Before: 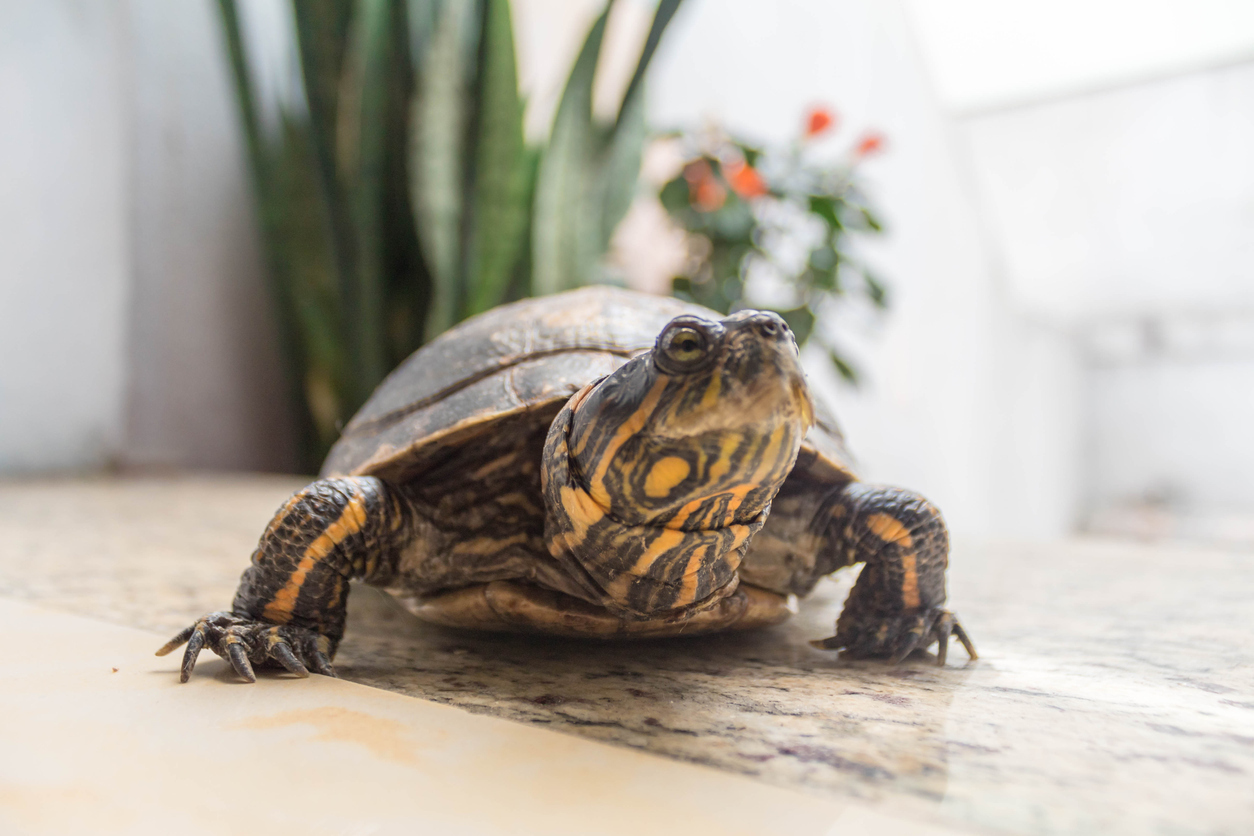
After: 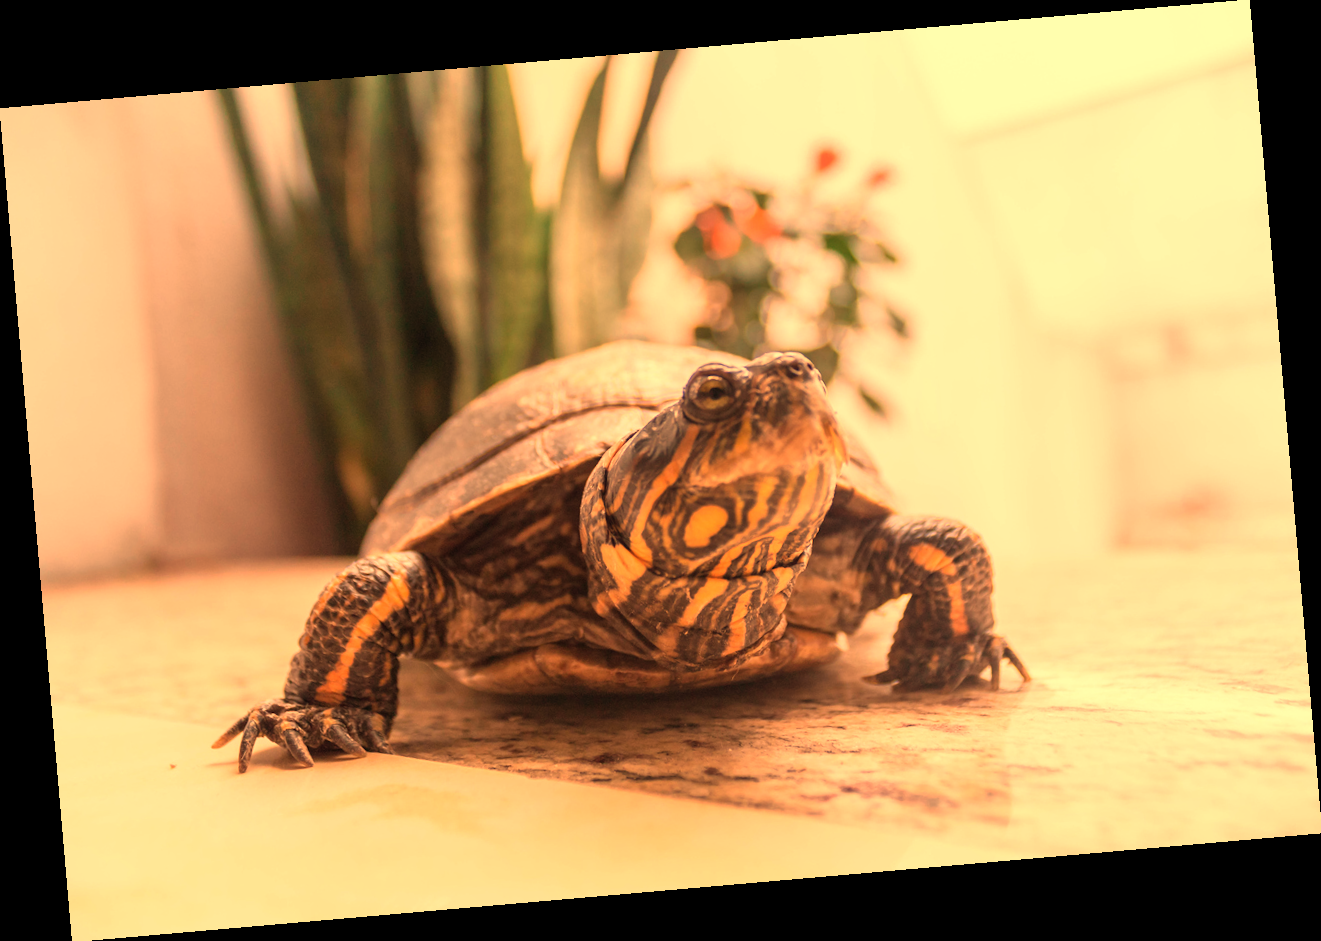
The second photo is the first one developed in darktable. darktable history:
white balance: red 1.467, blue 0.684
rotate and perspective: rotation -4.98°, automatic cropping off
